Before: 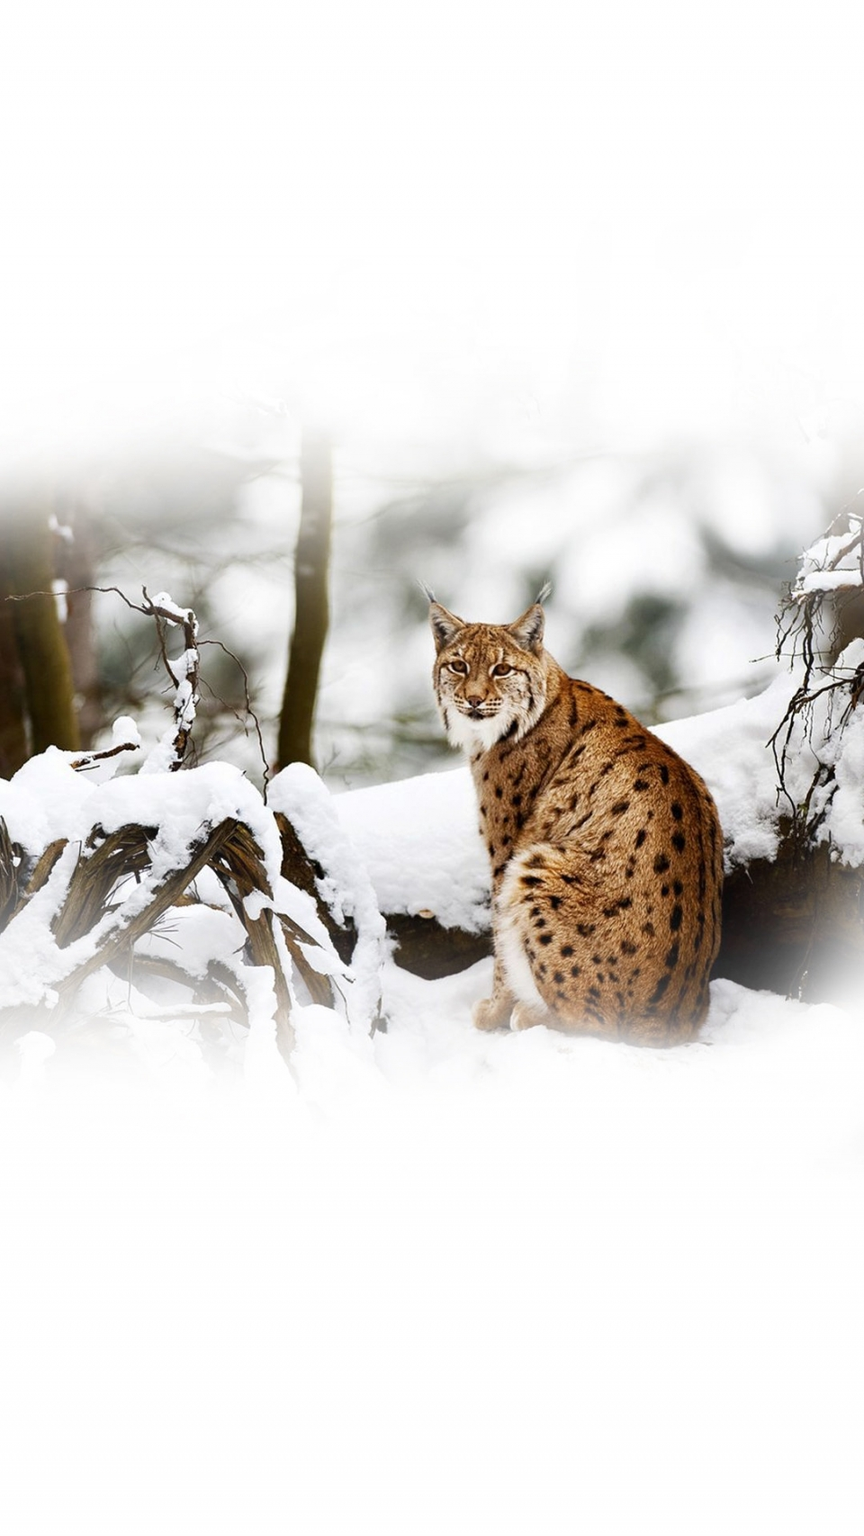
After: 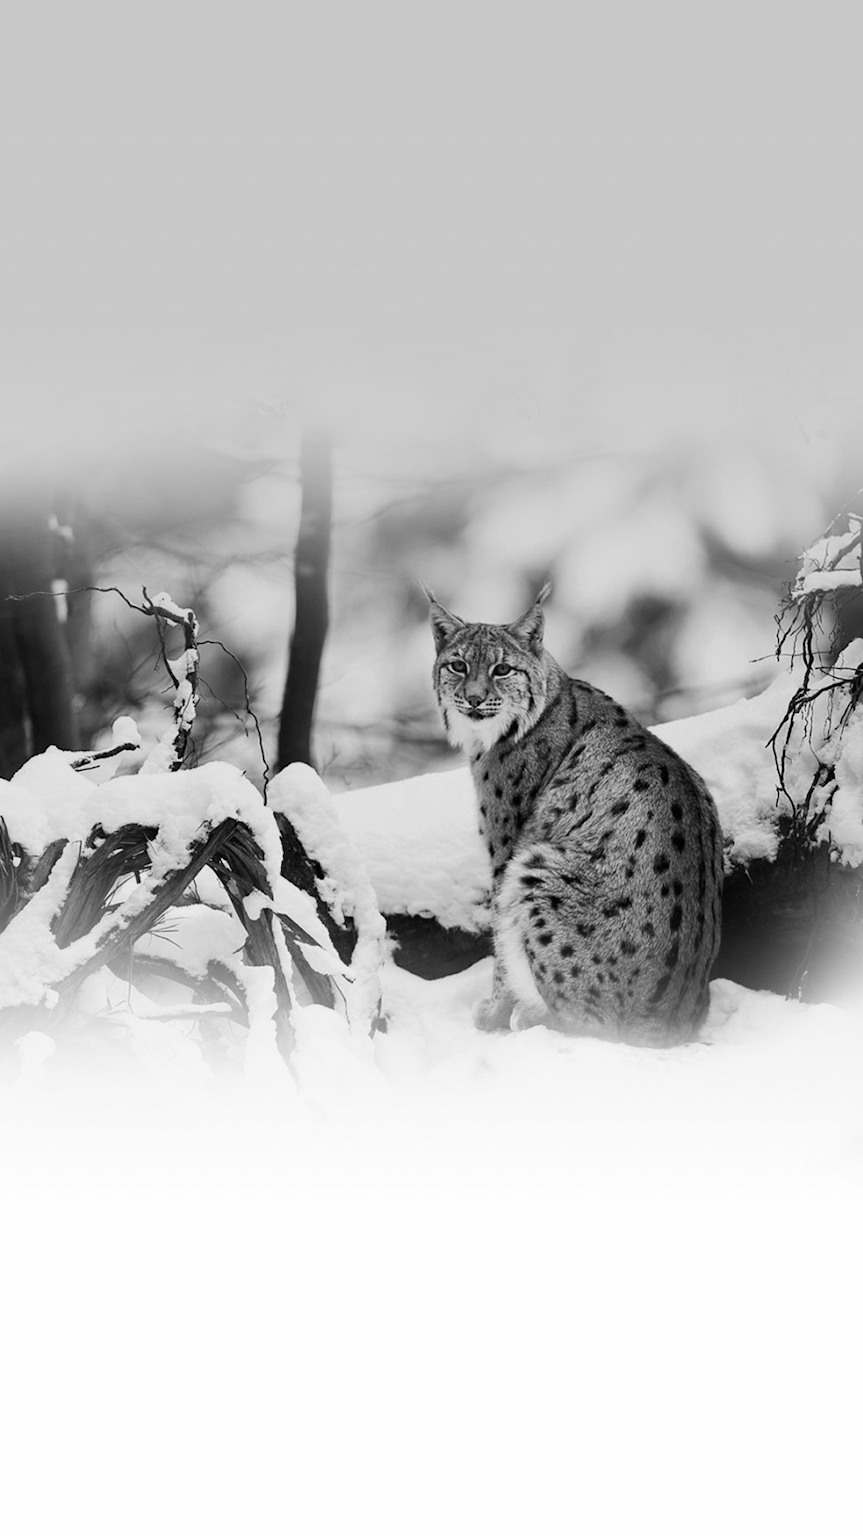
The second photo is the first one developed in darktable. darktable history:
monochrome: a -3.63, b -0.465
graduated density: hue 238.83°, saturation 50%
